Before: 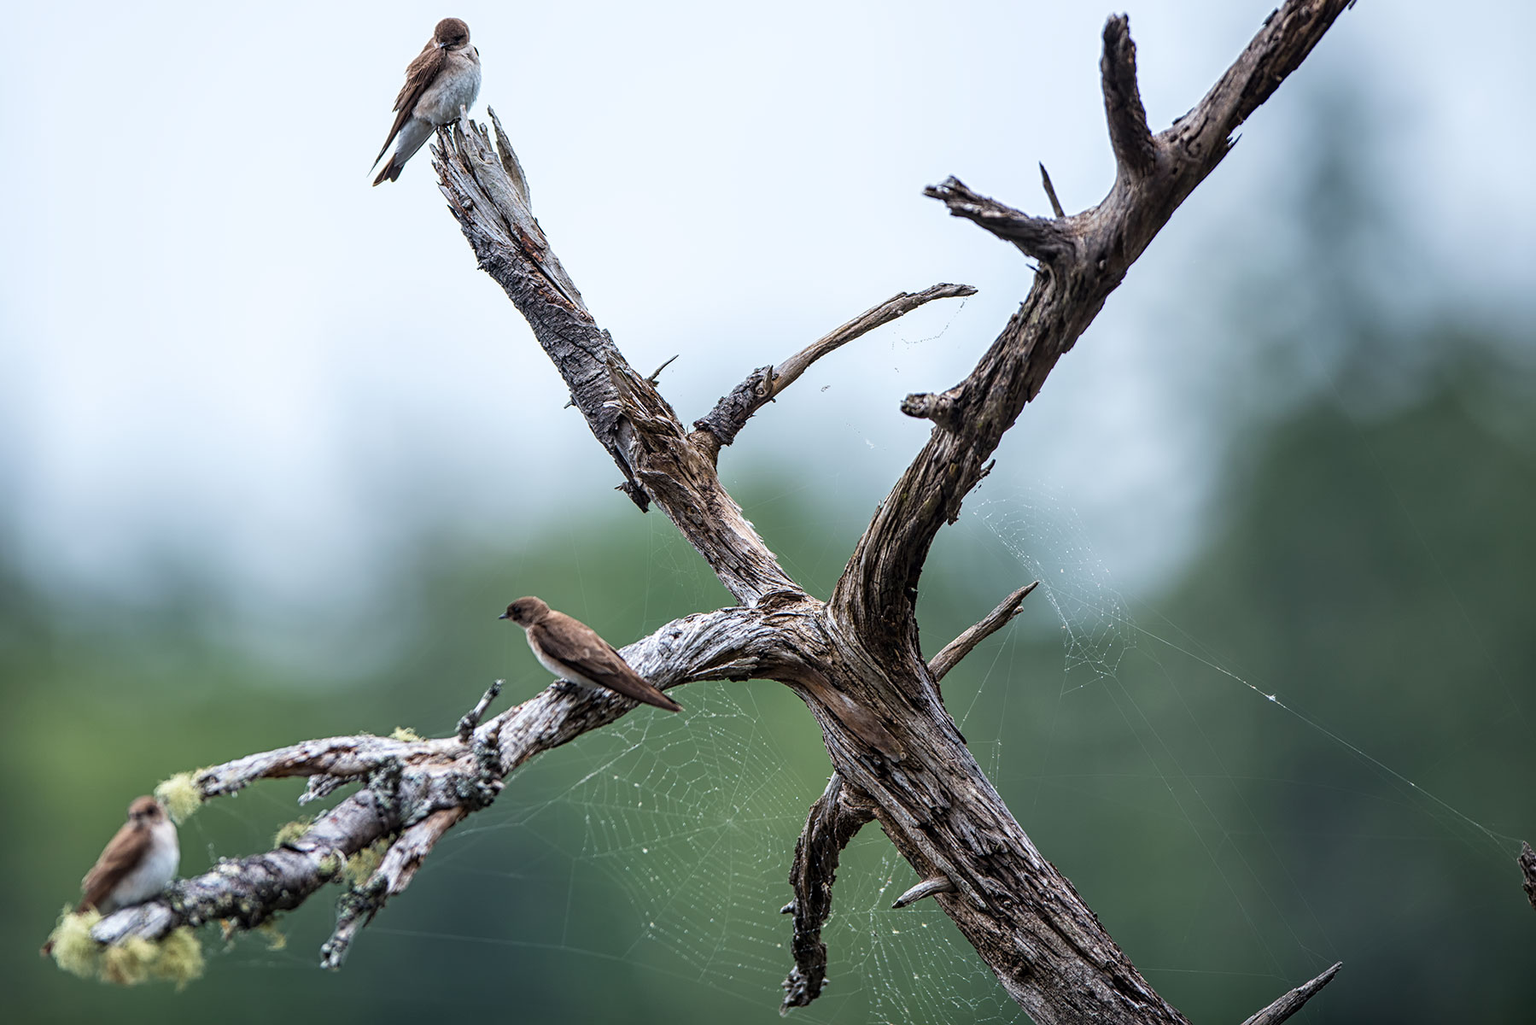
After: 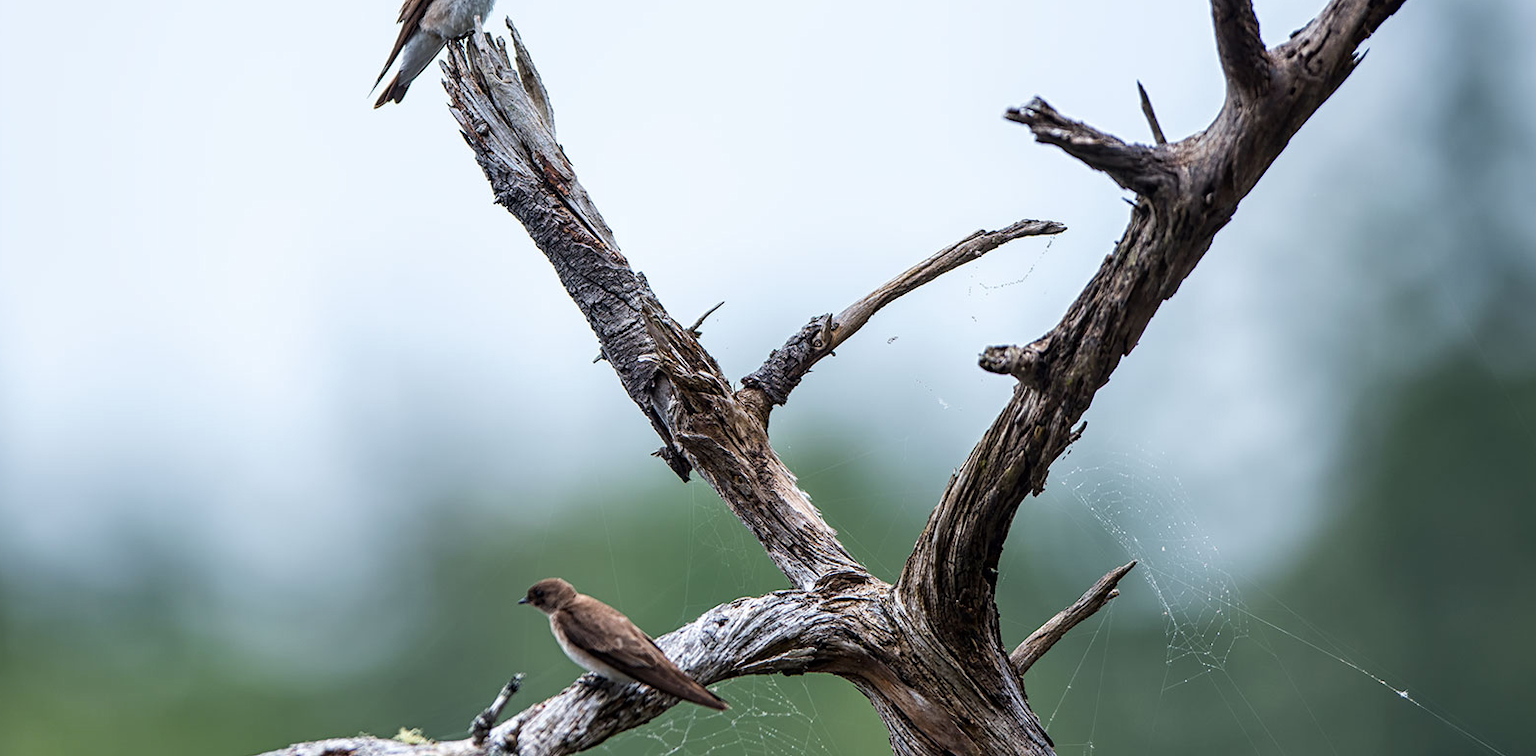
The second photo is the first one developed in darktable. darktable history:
contrast brightness saturation: contrast 0.03, brightness -0.04
crop: left 3.015%, top 8.969%, right 9.647%, bottom 26.457%
